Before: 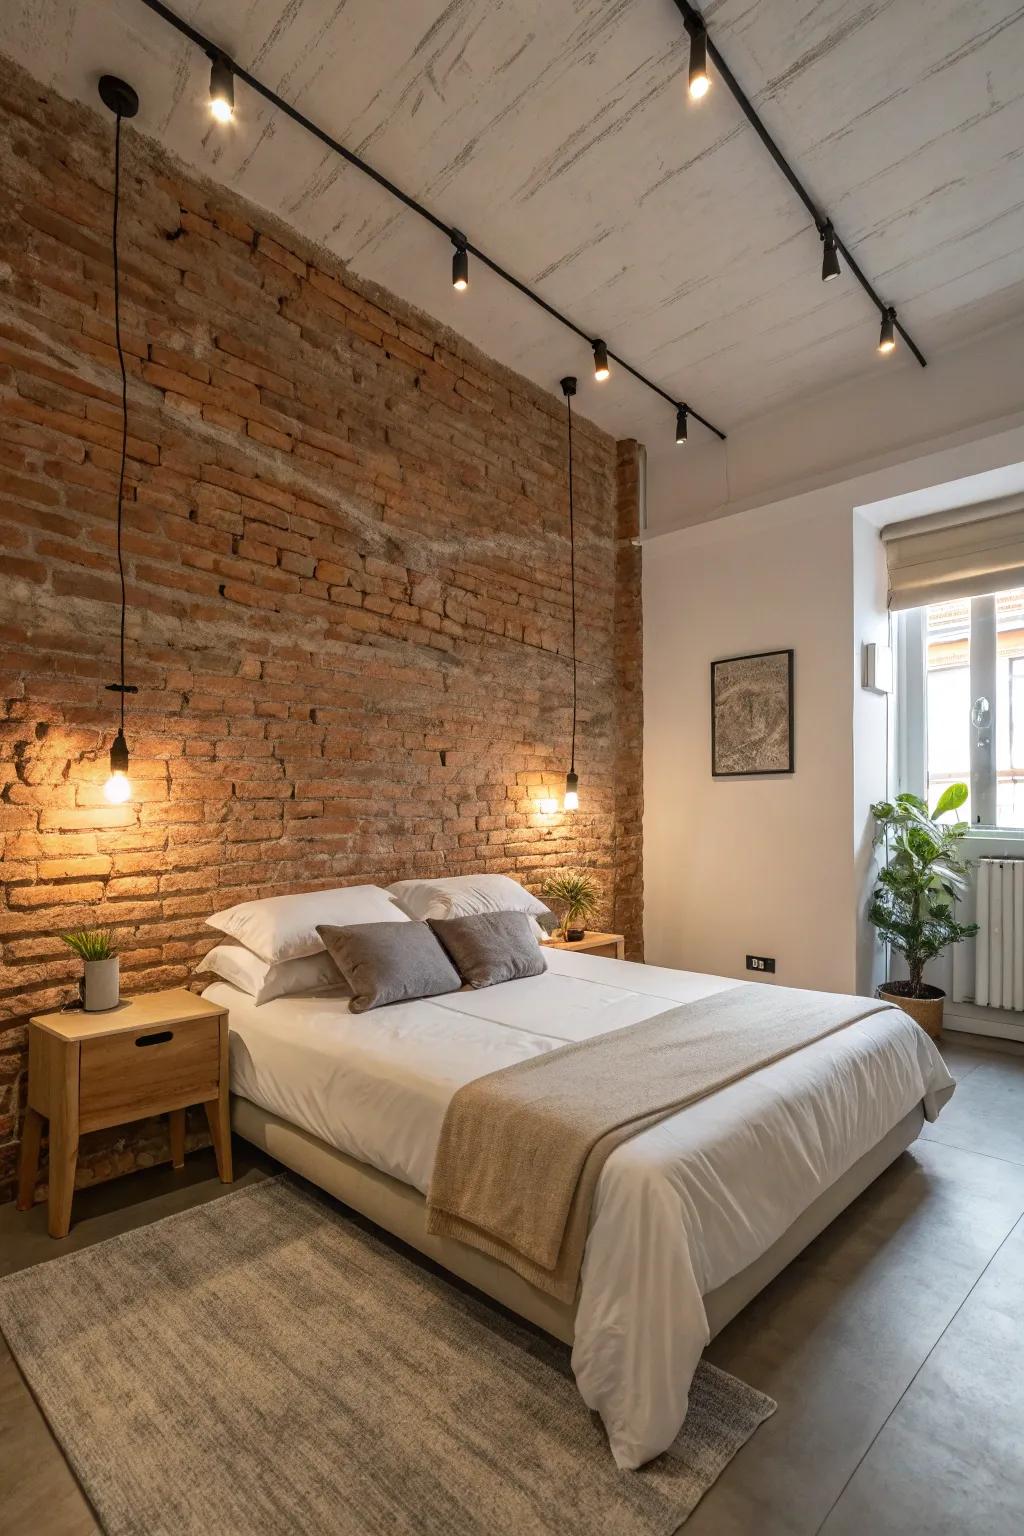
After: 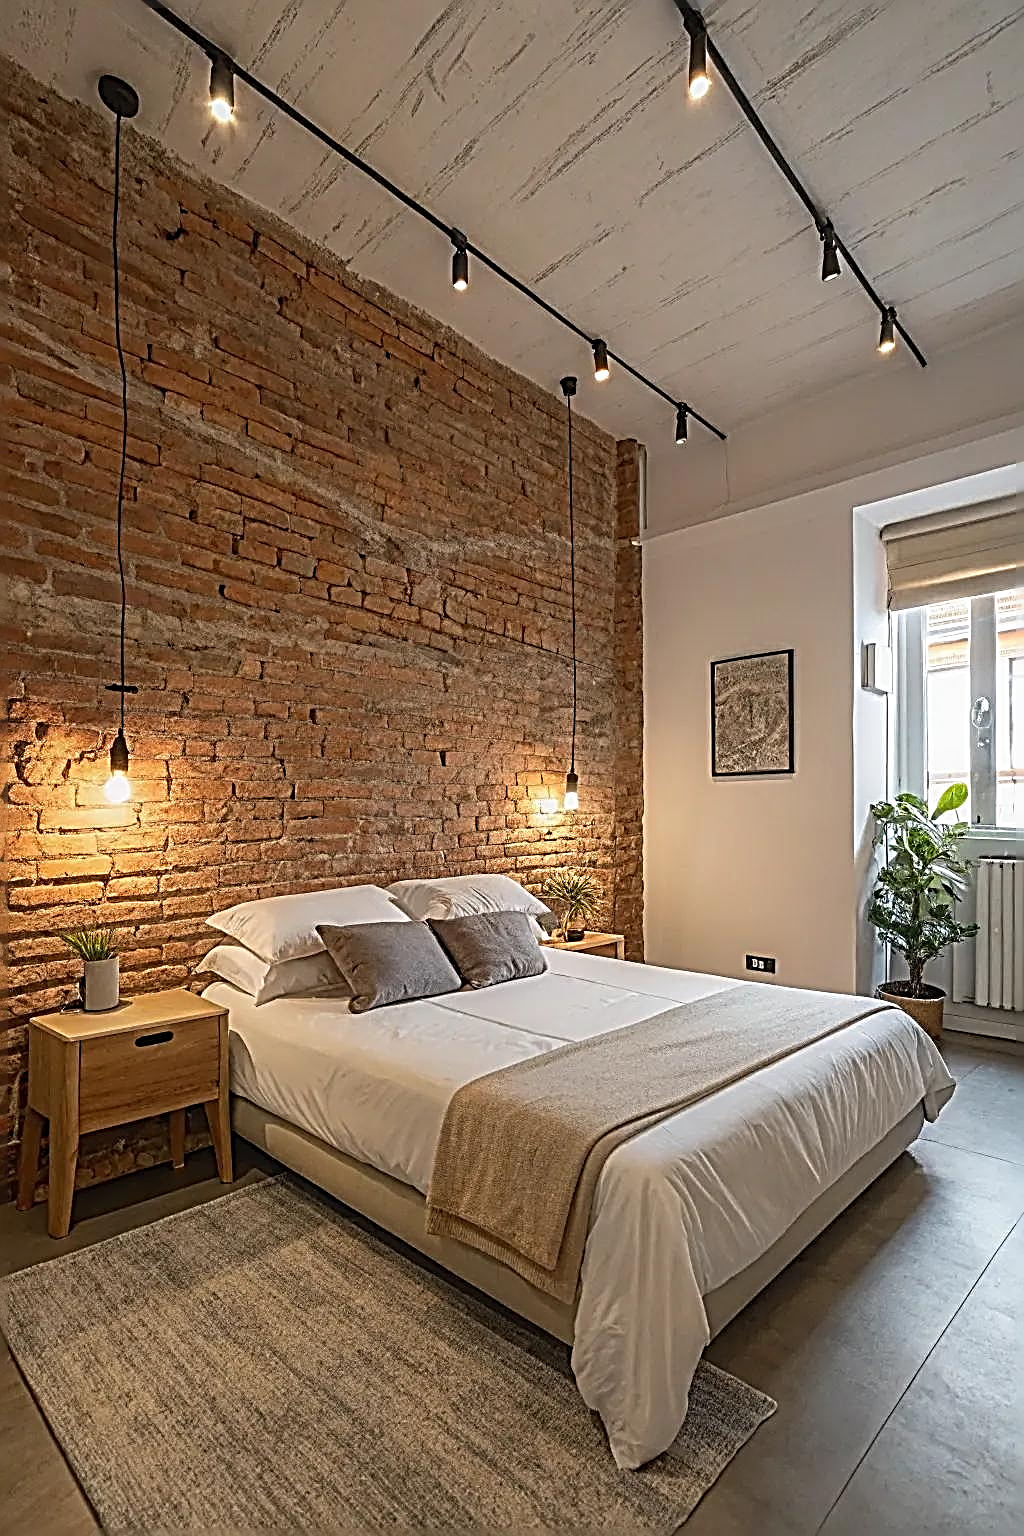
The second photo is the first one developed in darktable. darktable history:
sharpen: radius 3.153, amount 1.746
contrast equalizer: octaves 7, y [[0.5, 0.488, 0.462, 0.461, 0.491, 0.5], [0.5 ×6], [0.5 ×6], [0 ×6], [0 ×6]]
